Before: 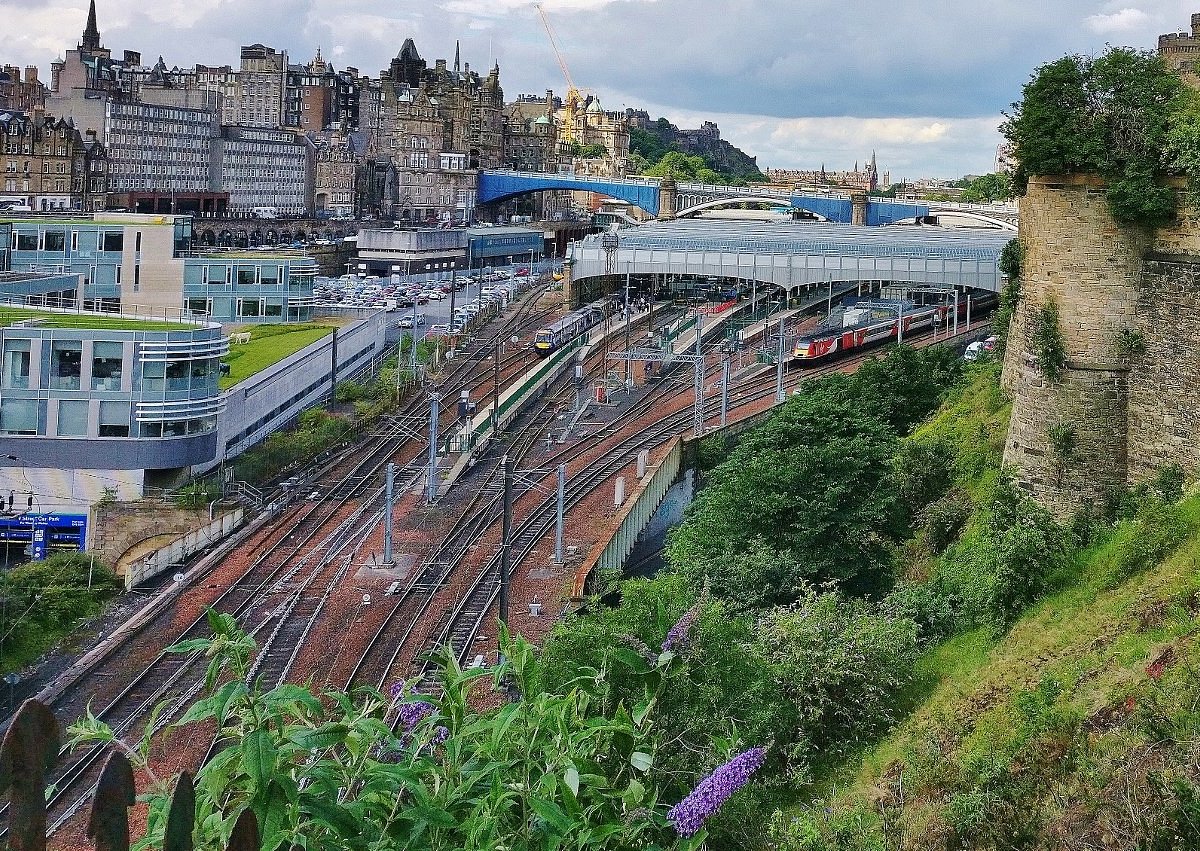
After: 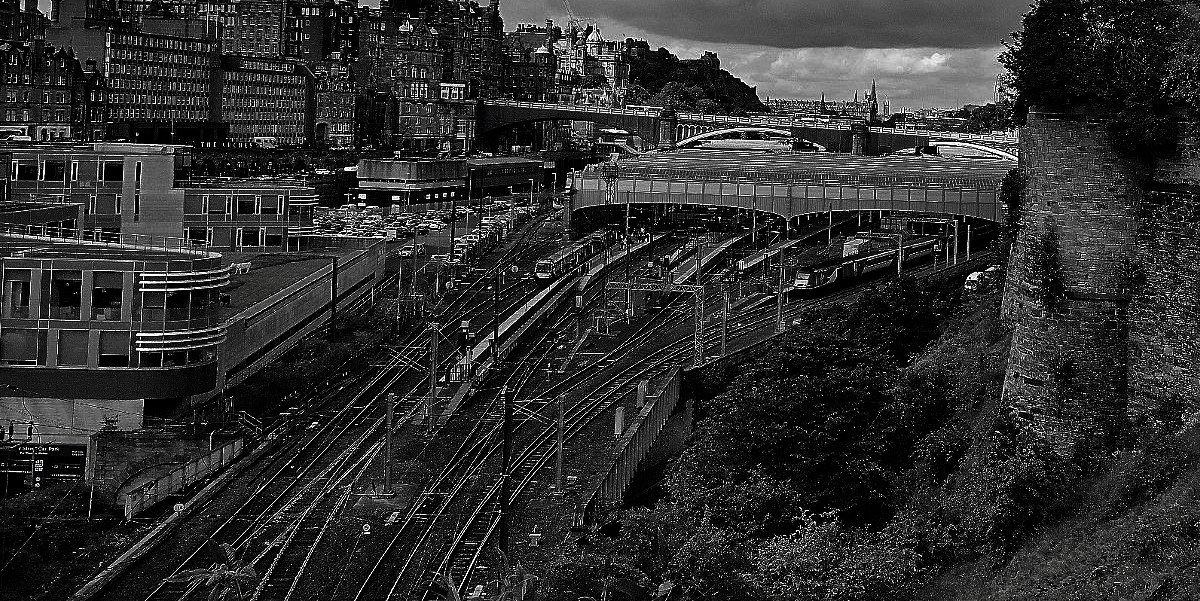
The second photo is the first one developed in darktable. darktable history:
sharpen: amount 0.214
crop and rotate: top 8.244%, bottom 21.089%
contrast brightness saturation: contrast 0.02, brightness -0.988, saturation -0.988
